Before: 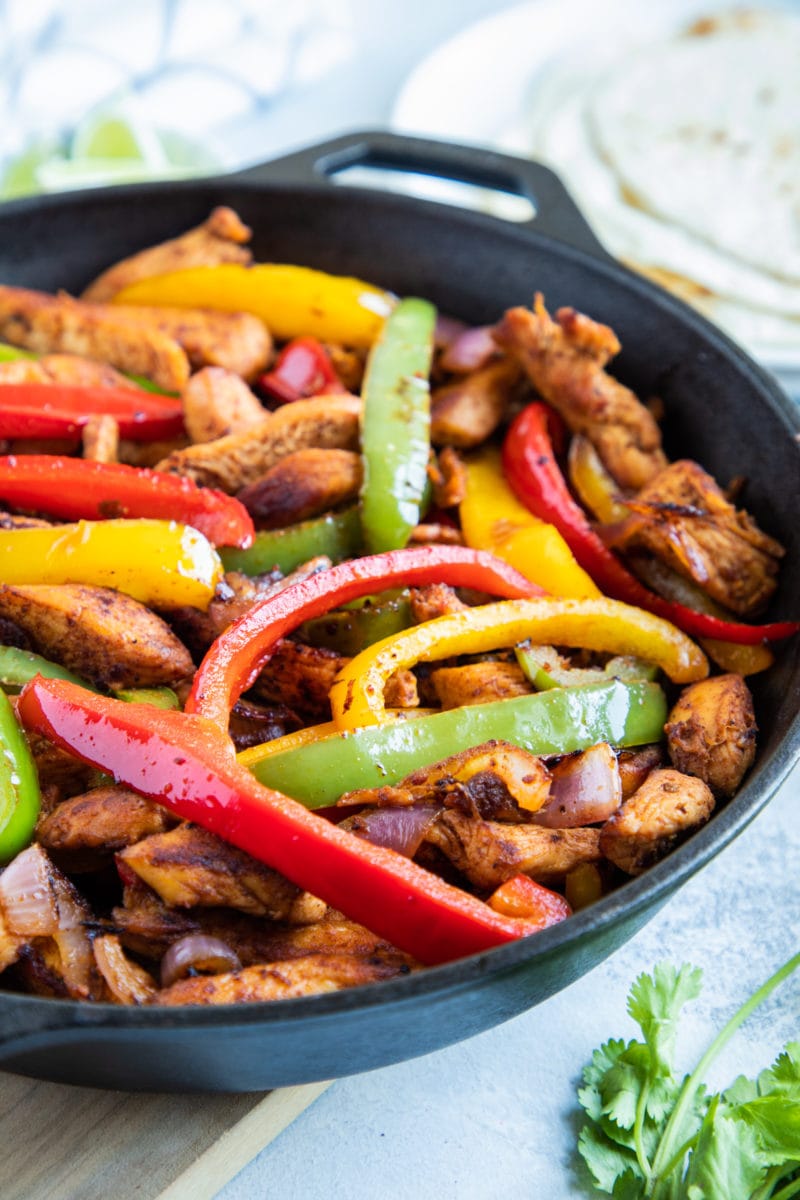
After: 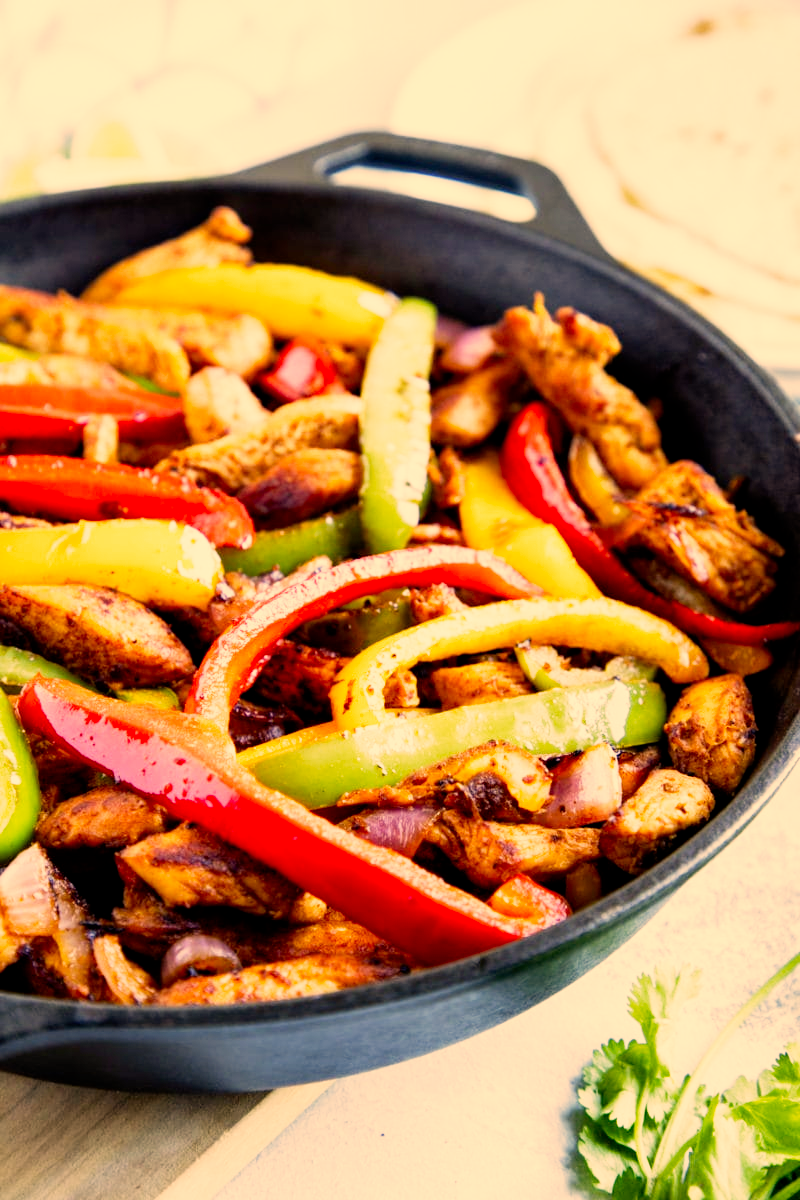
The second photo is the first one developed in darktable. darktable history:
filmic rgb: middle gray luminance 12.74%, black relative exposure -10.13 EV, white relative exposure 3.47 EV, threshold 6 EV, target black luminance 0%, hardness 5.74, latitude 44.69%, contrast 1.221, highlights saturation mix 5%, shadows ↔ highlights balance 26.78%, add noise in highlights 0, preserve chrominance no, color science v3 (2019), use custom middle-gray values true, iterations of high-quality reconstruction 0, contrast in highlights soft, enable highlight reconstruction true
color correction: highlights a* 15, highlights b* 31.55
shadows and highlights: shadows 37.27, highlights -28.18, soften with gaussian
